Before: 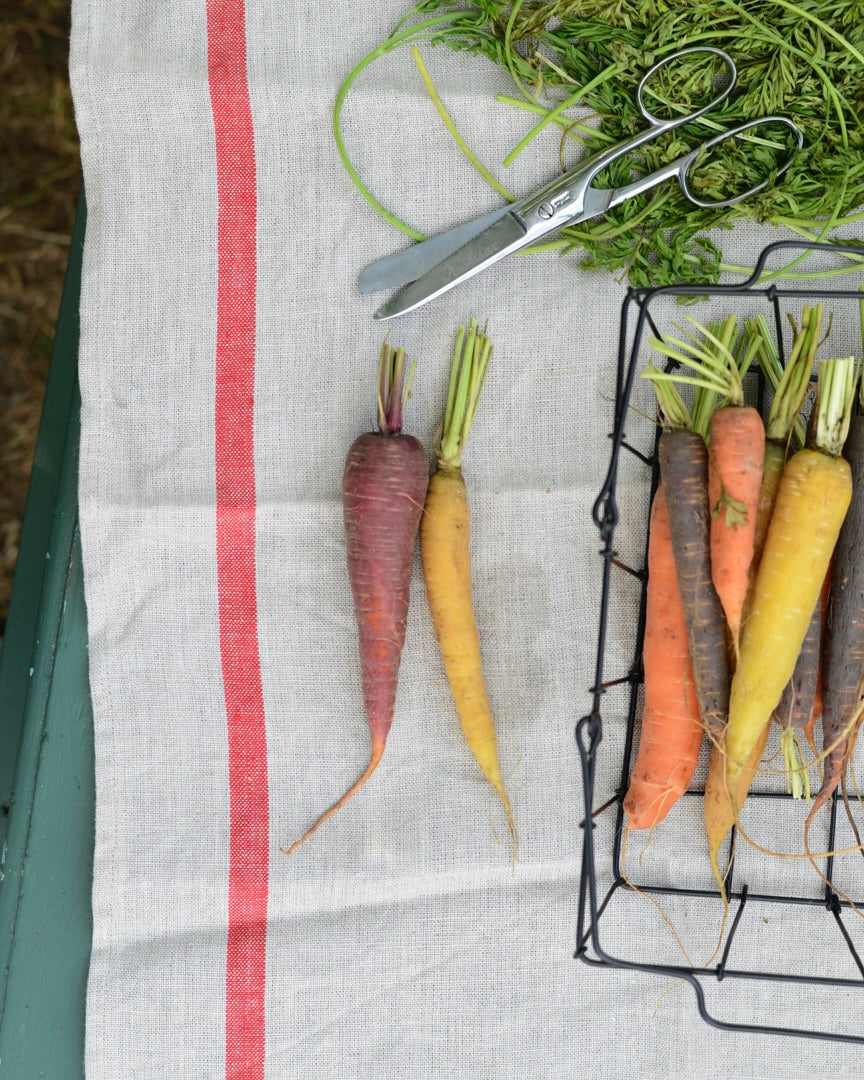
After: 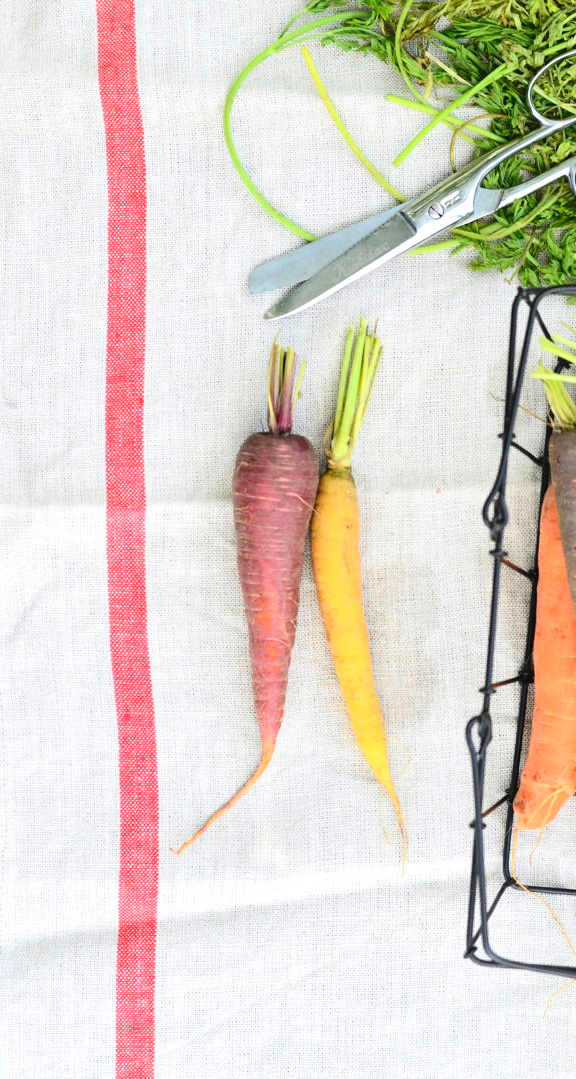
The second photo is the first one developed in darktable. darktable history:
crop and rotate: left 12.759%, right 20.533%
exposure: exposure 0.405 EV, compensate highlight preservation false
contrast brightness saturation: contrast 0.198, brightness 0.162, saturation 0.227
